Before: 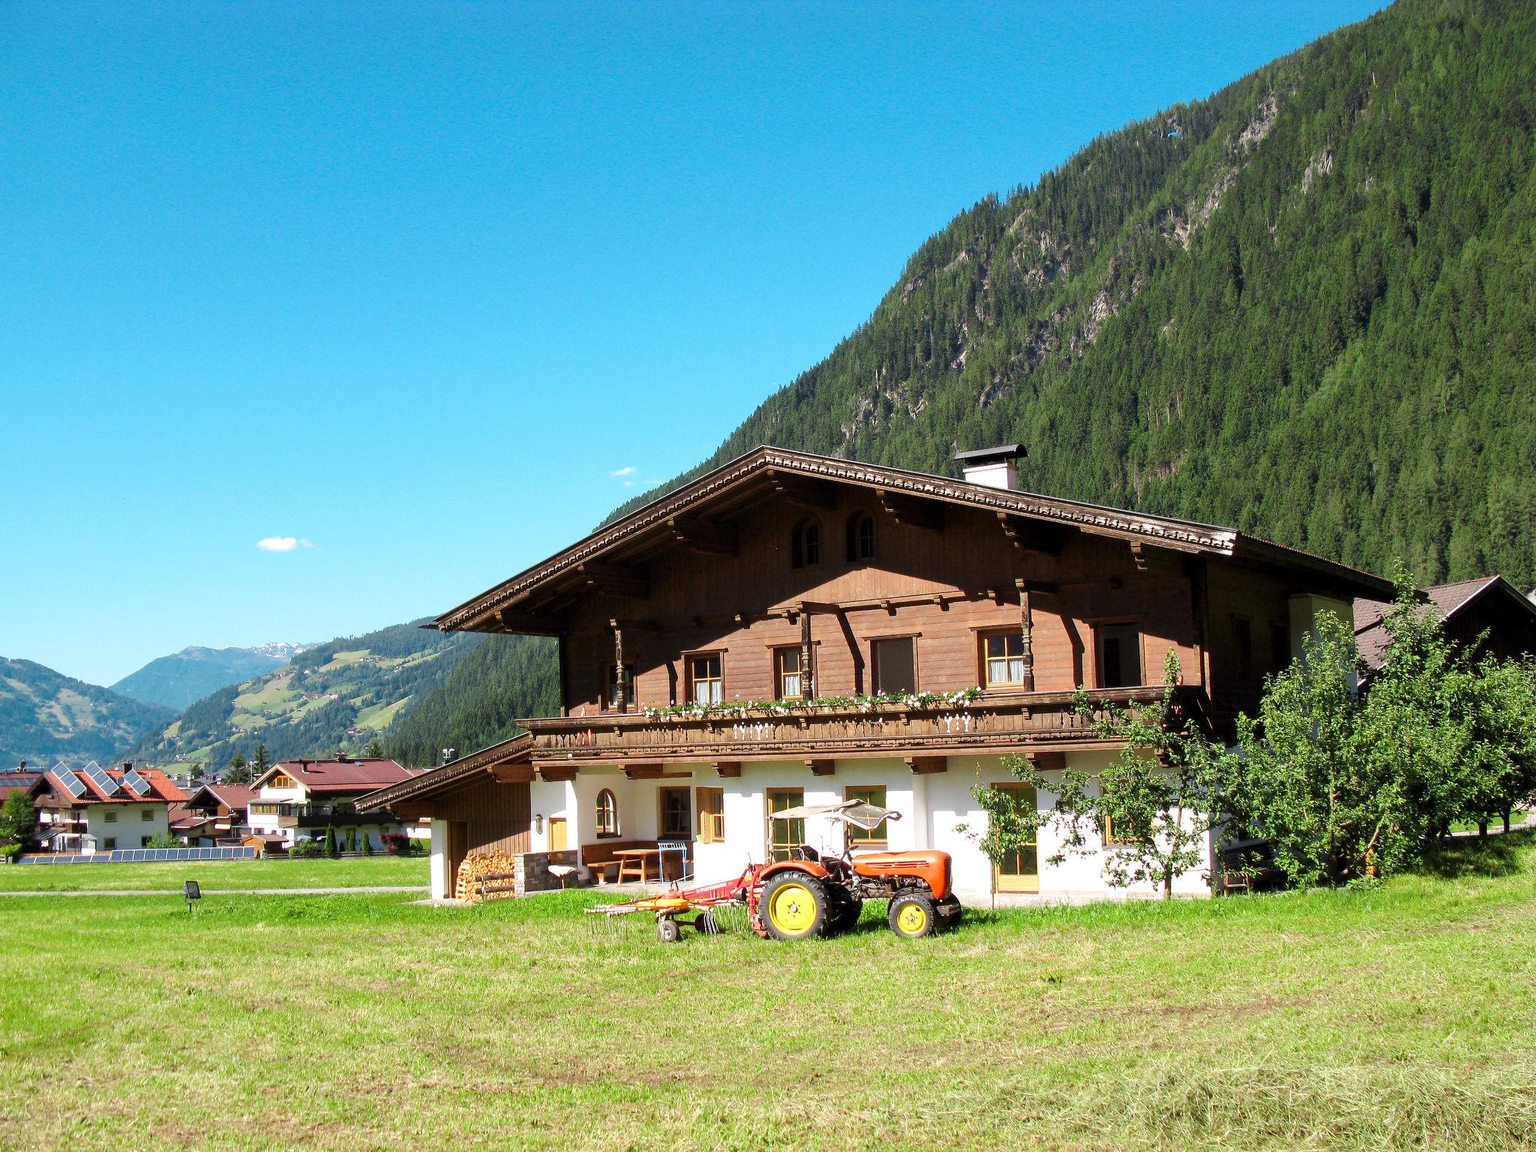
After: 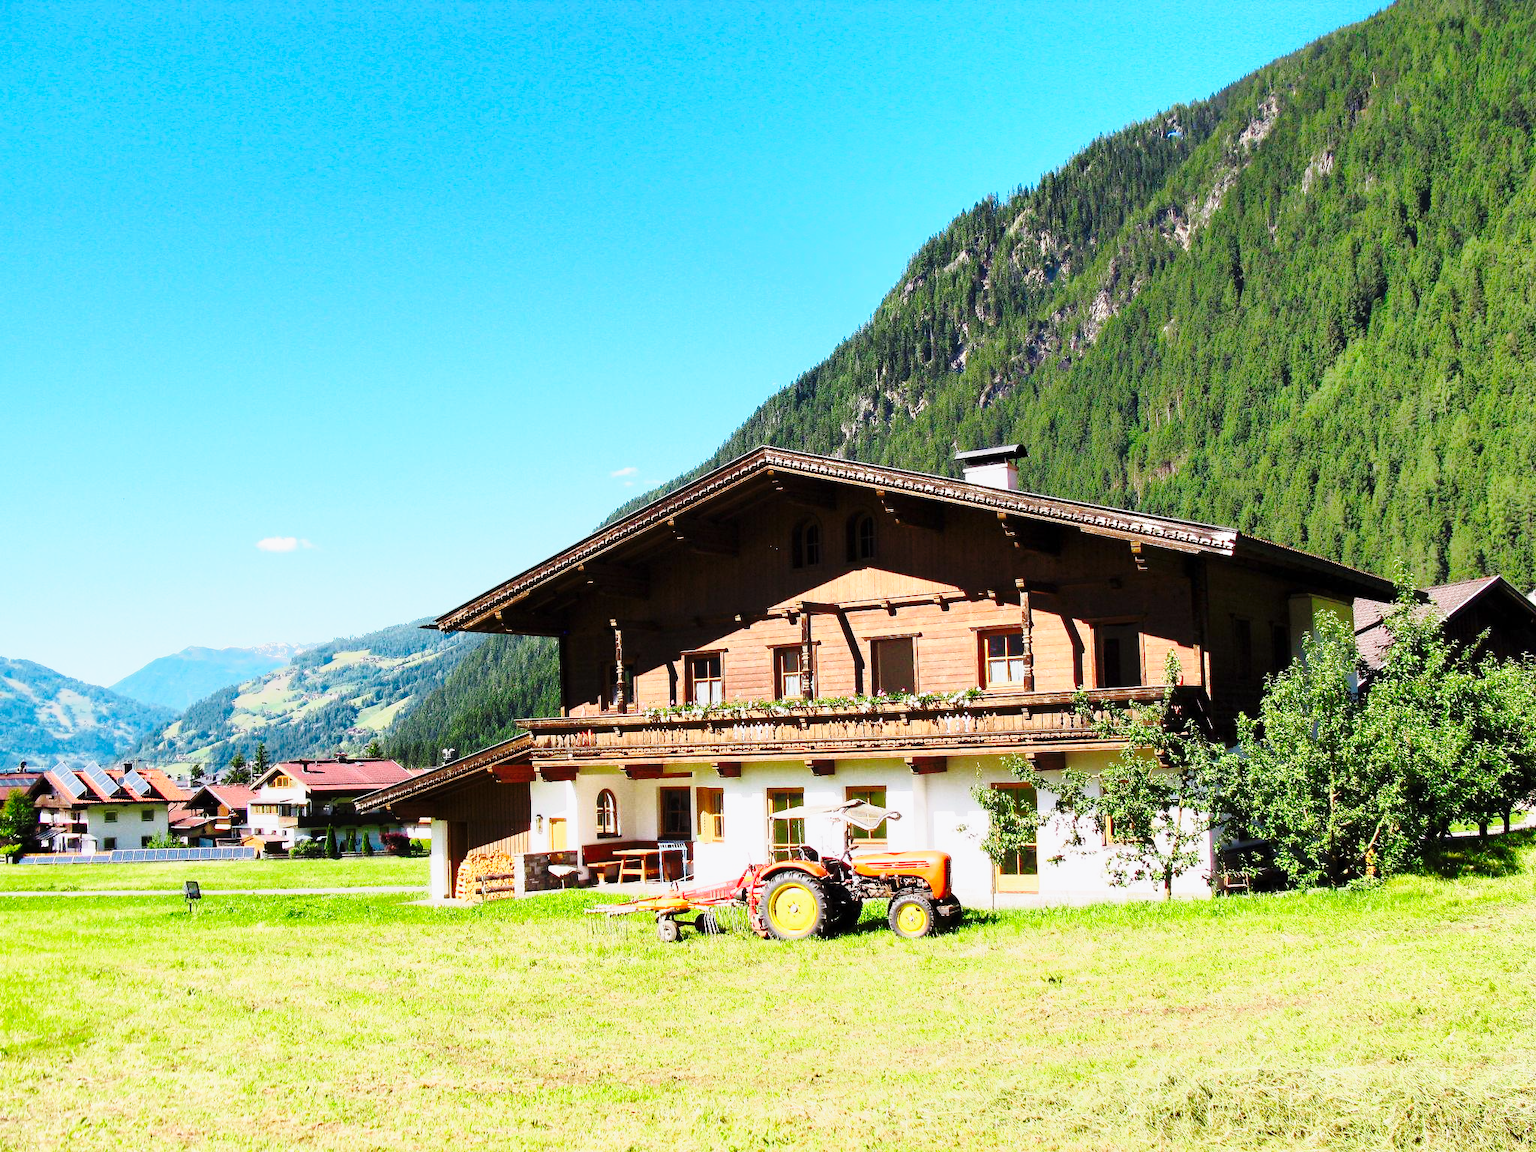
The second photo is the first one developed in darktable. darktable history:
tone equalizer: -7 EV -0.63 EV, -6 EV 1 EV, -5 EV -0.45 EV, -4 EV 0.43 EV, -3 EV 0.41 EV, -2 EV 0.15 EV, -1 EV -0.15 EV, +0 EV -0.39 EV, smoothing diameter 25%, edges refinement/feathering 10, preserve details guided filter
base curve: curves: ch0 [(0, 0) (0.04, 0.03) (0.133, 0.232) (0.448, 0.748) (0.843, 0.968) (1, 1)], preserve colors none
contrast brightness saturation: contrast 0.1, brightness 0.03, saturation 0.09
white balance: red 1.004, blue 1.024
